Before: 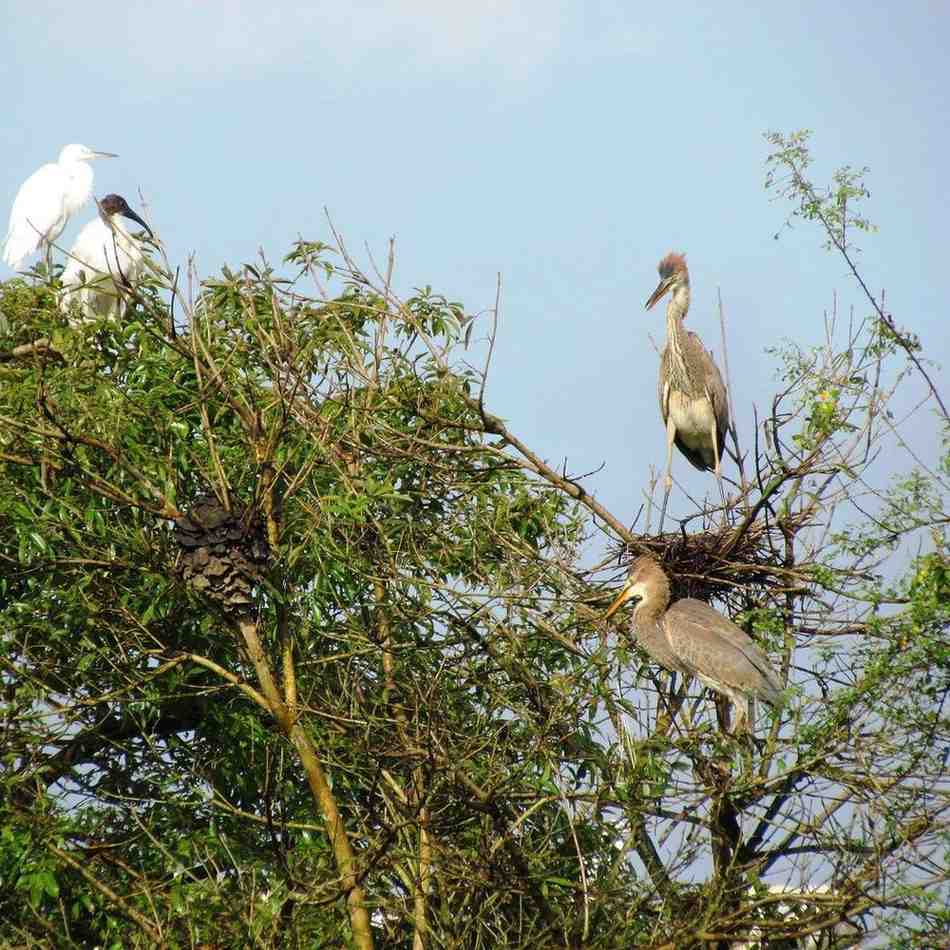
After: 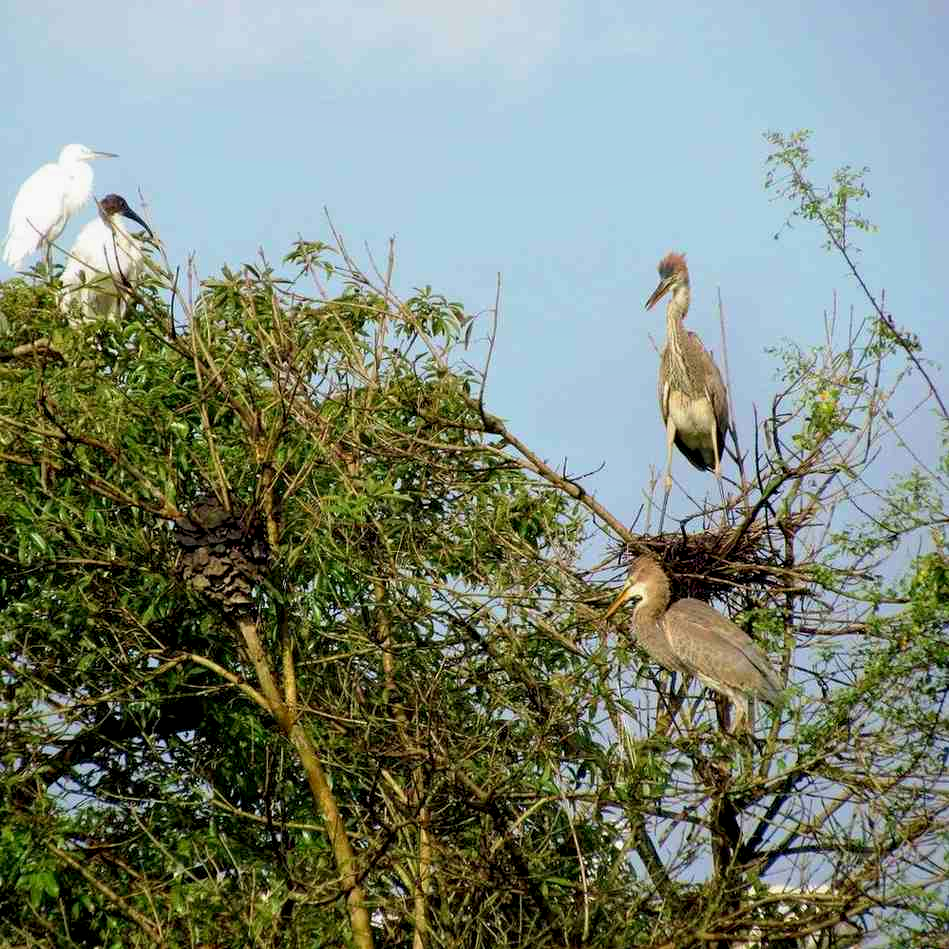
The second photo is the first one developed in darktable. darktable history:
velvia: on, module defaults
exposure: black level correction 0.009, exposure -0.159 EV, compensate exposure bias true, compensate highlight preservation false
local contrast: highlights 104%, shadows 99%, detail 119%, midtone range 0.2
